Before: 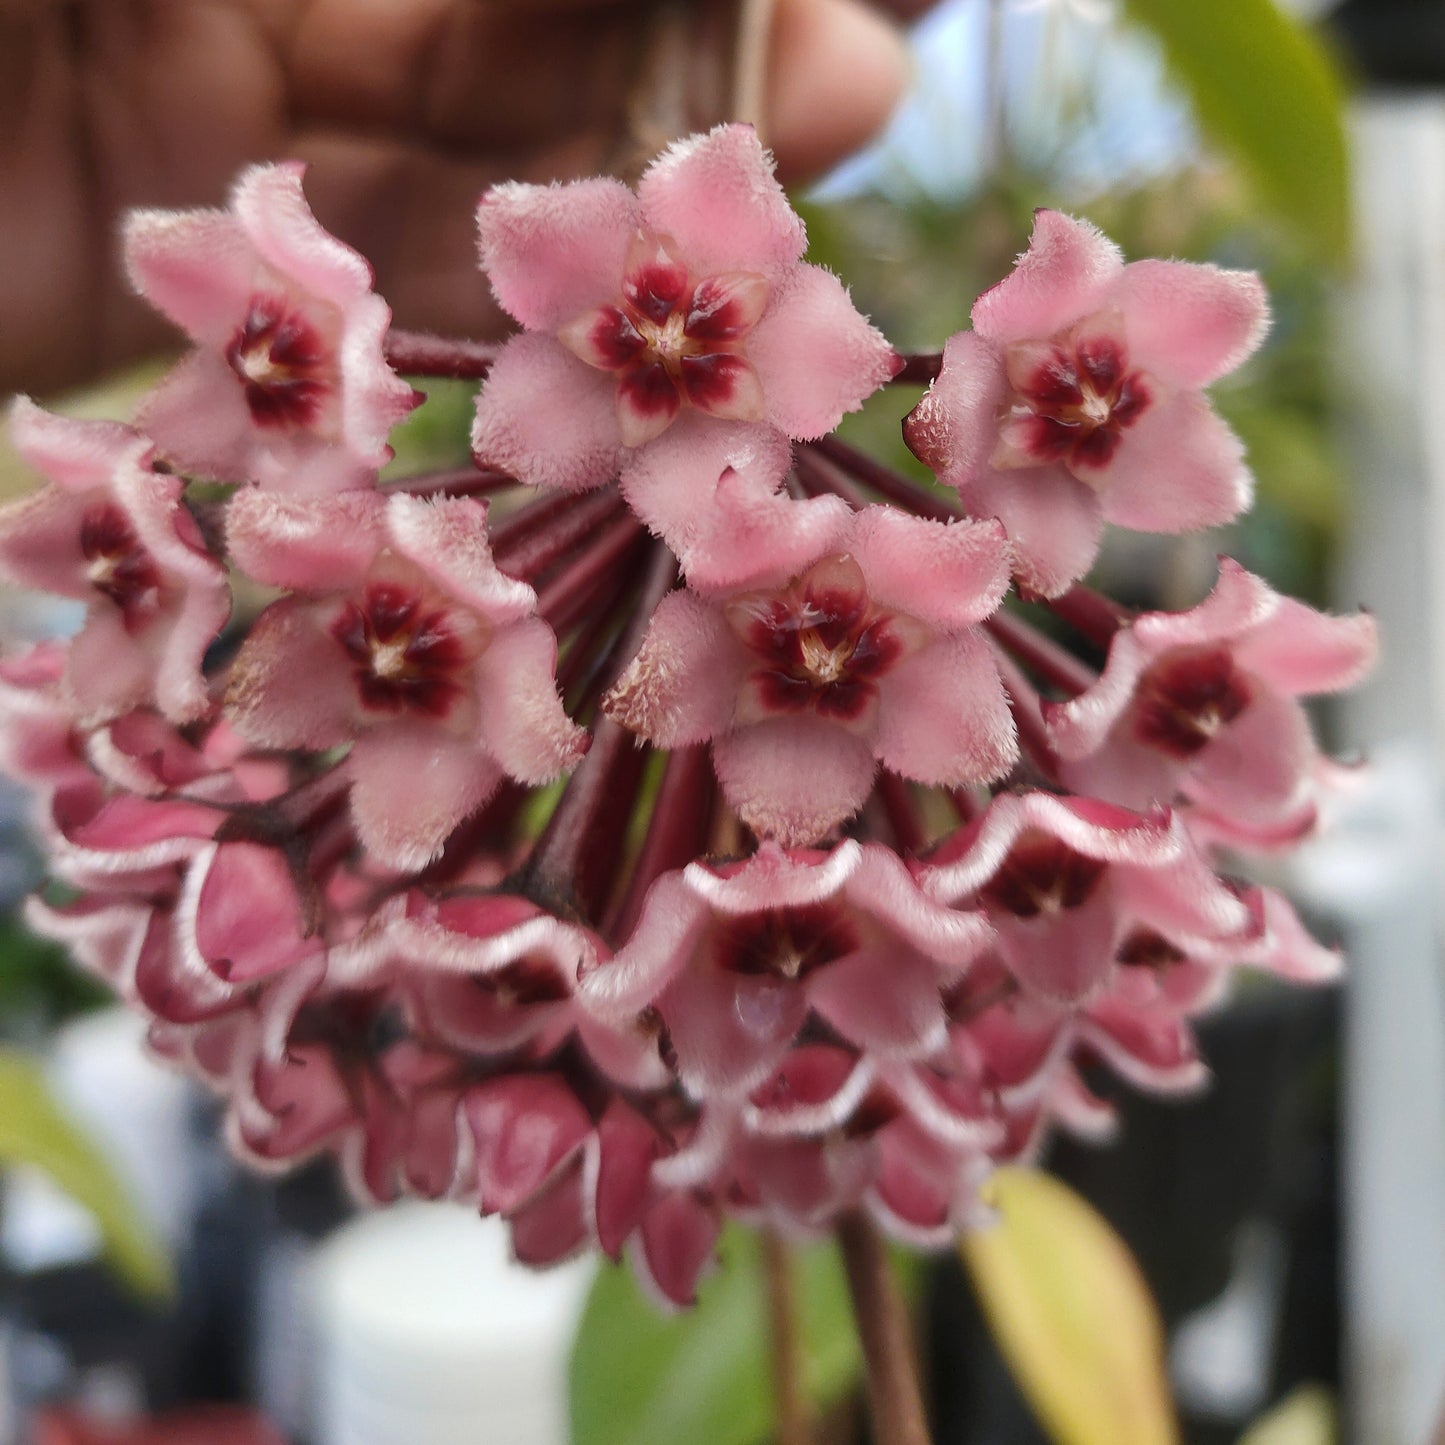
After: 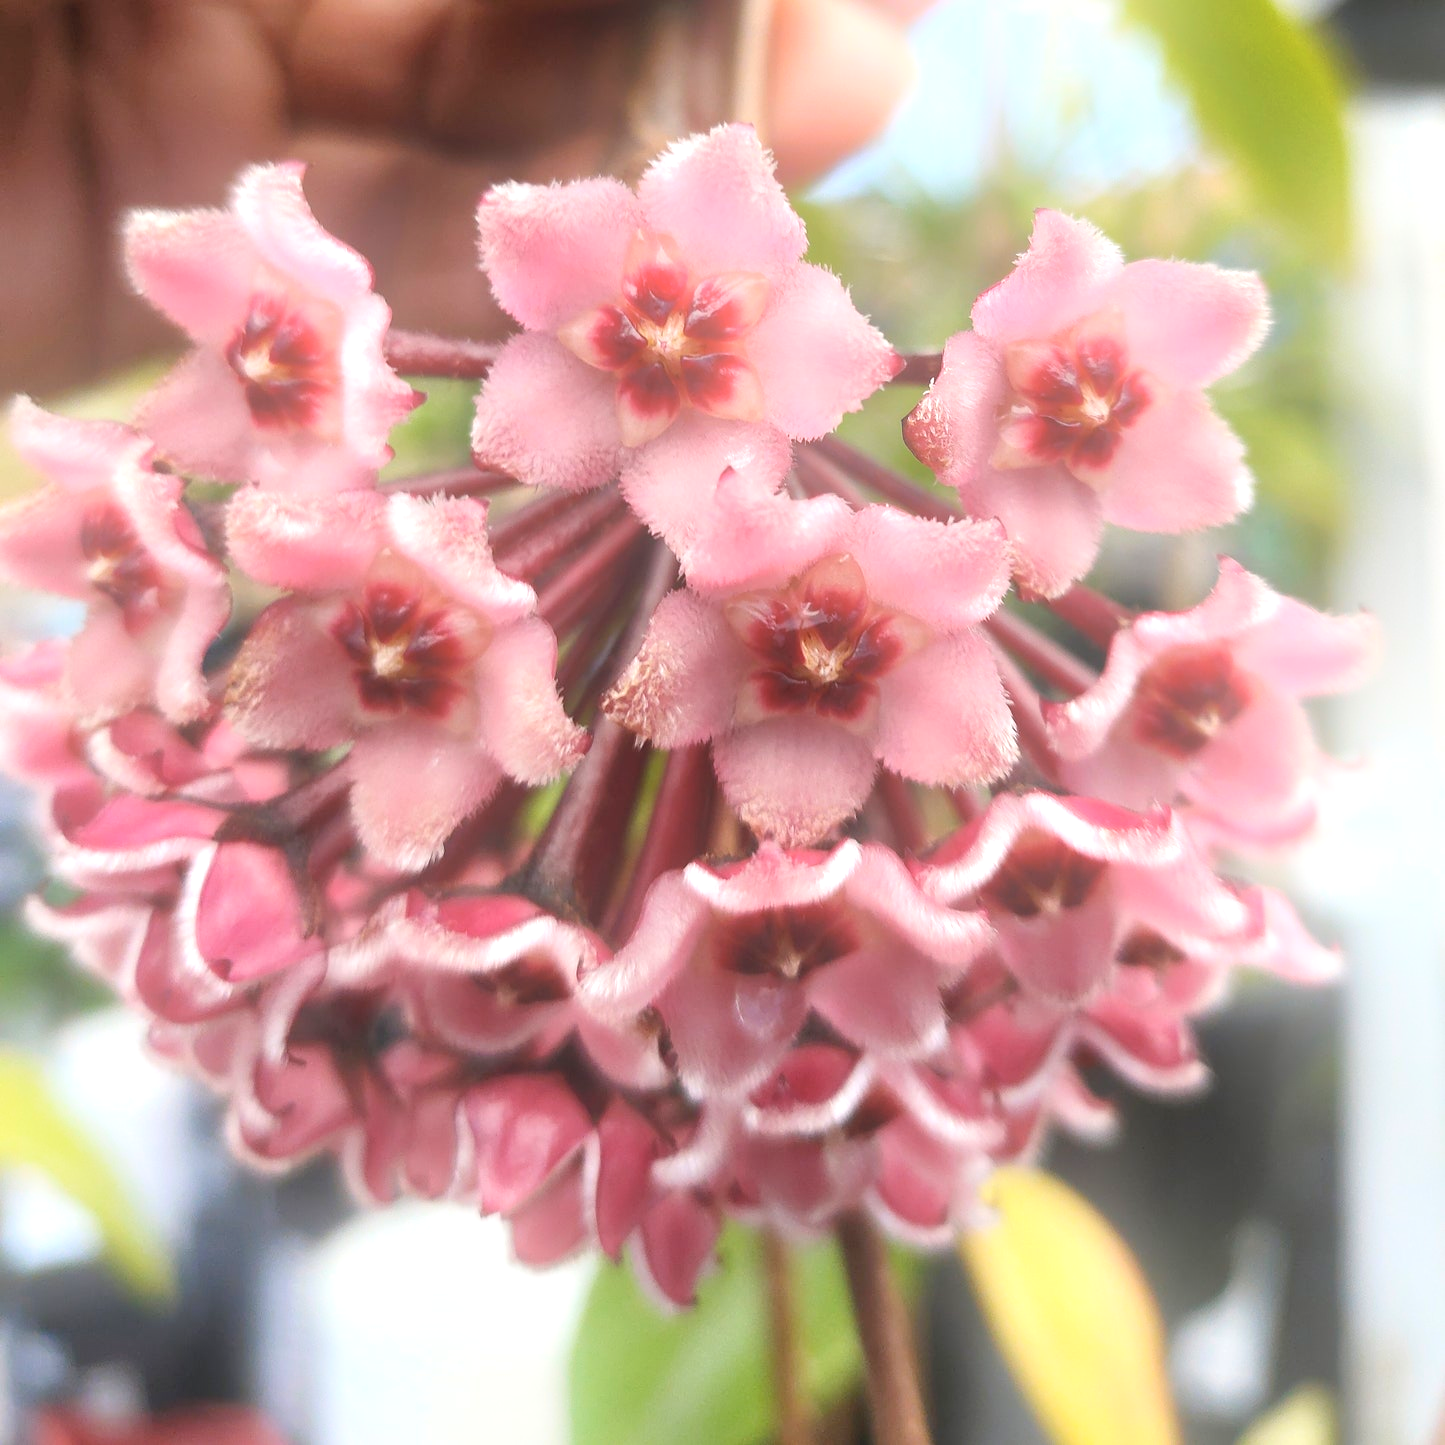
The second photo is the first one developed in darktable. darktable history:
bloom: threshold 82.5%, strength 16.25%
tone equalizer: on, module defaults
exposure: black level correction 0, exposure 0.7 EV, compensate exposure bias true, compensate highlight preservation false
